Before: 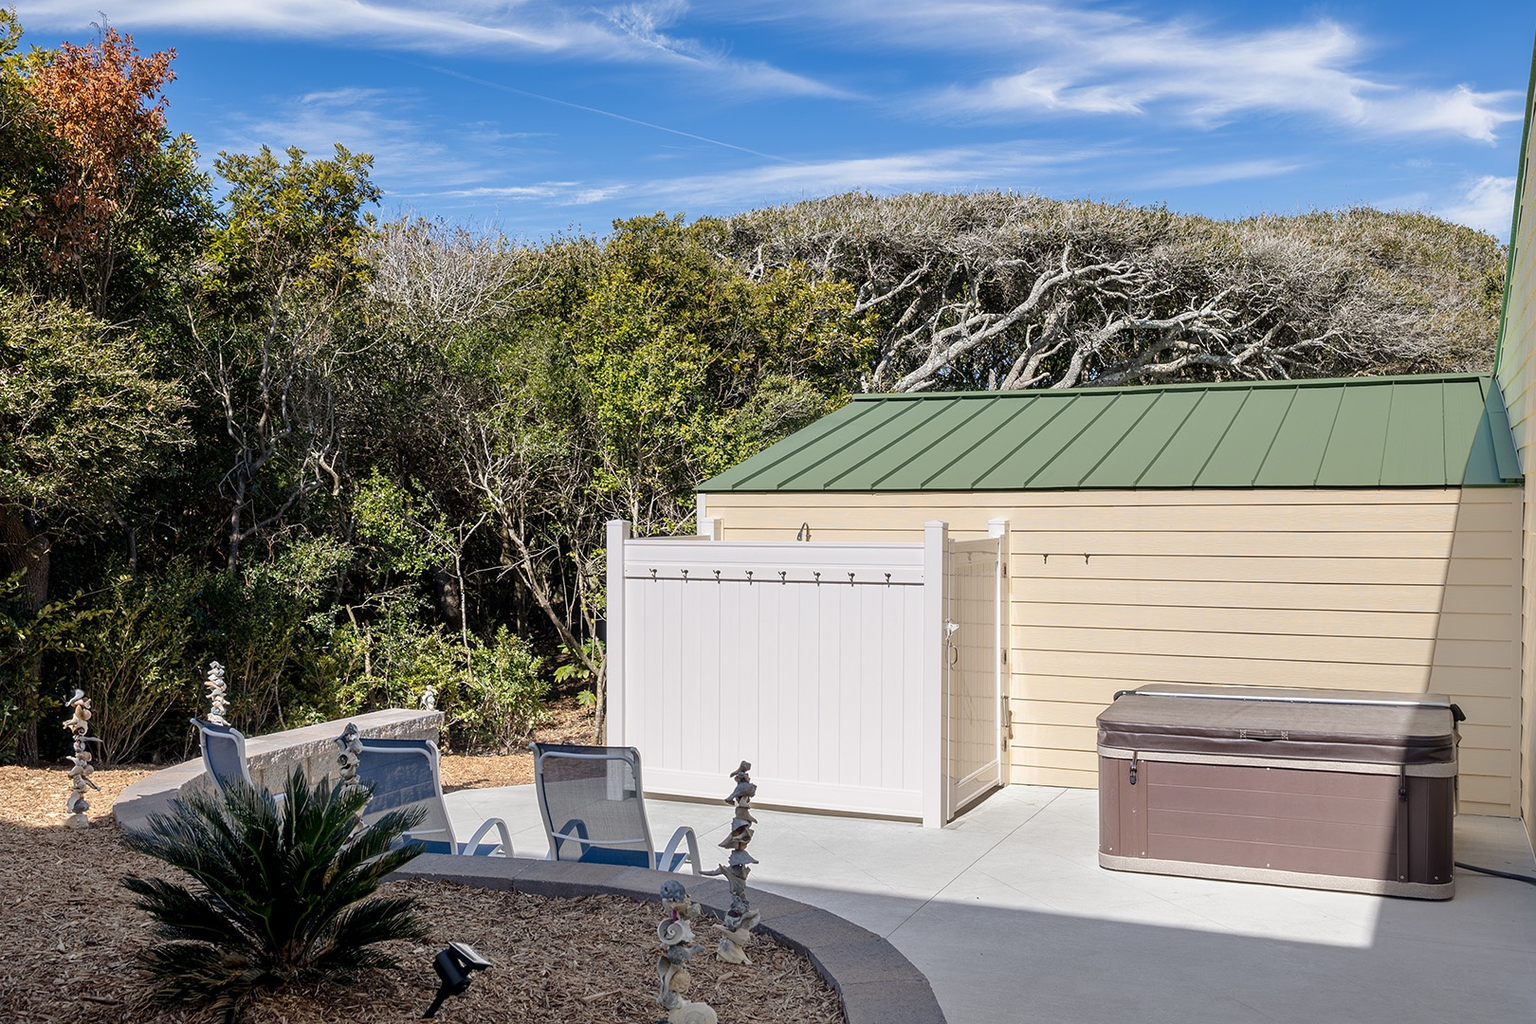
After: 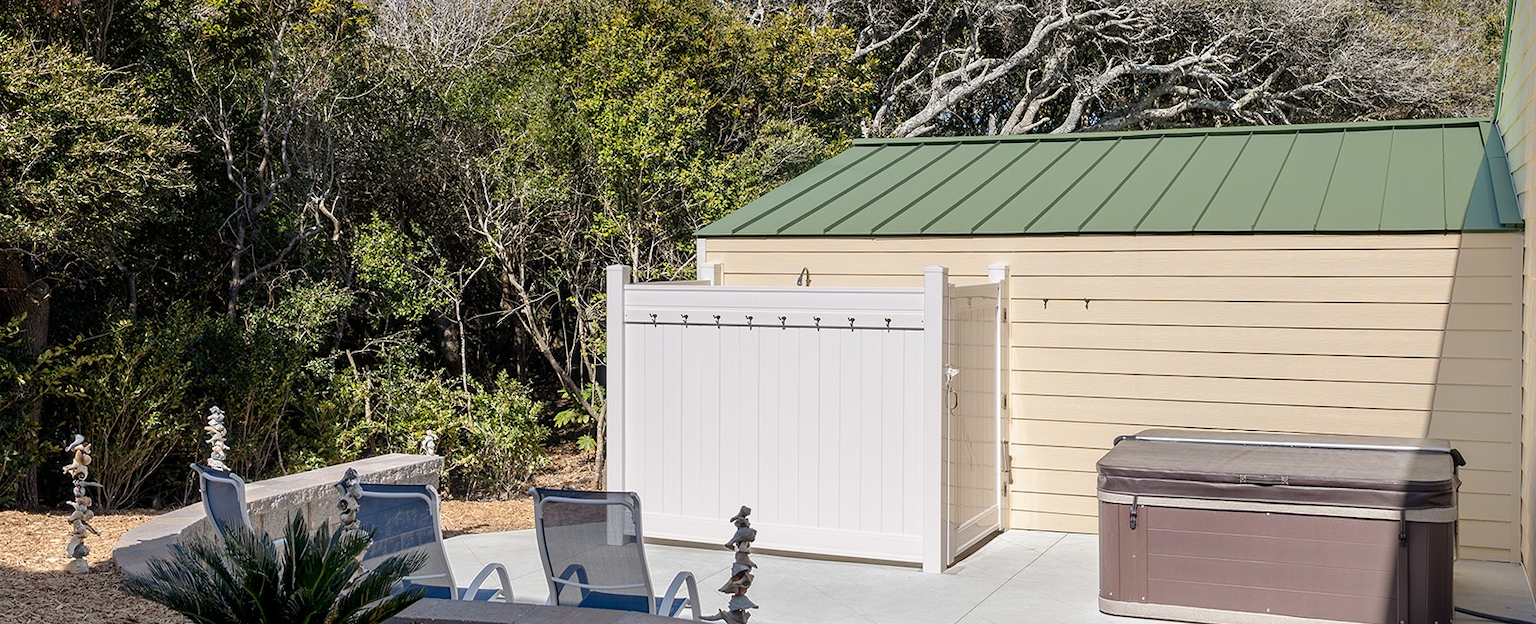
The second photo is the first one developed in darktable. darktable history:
crop and rotate: top 24.963%, bottom 13.961%
